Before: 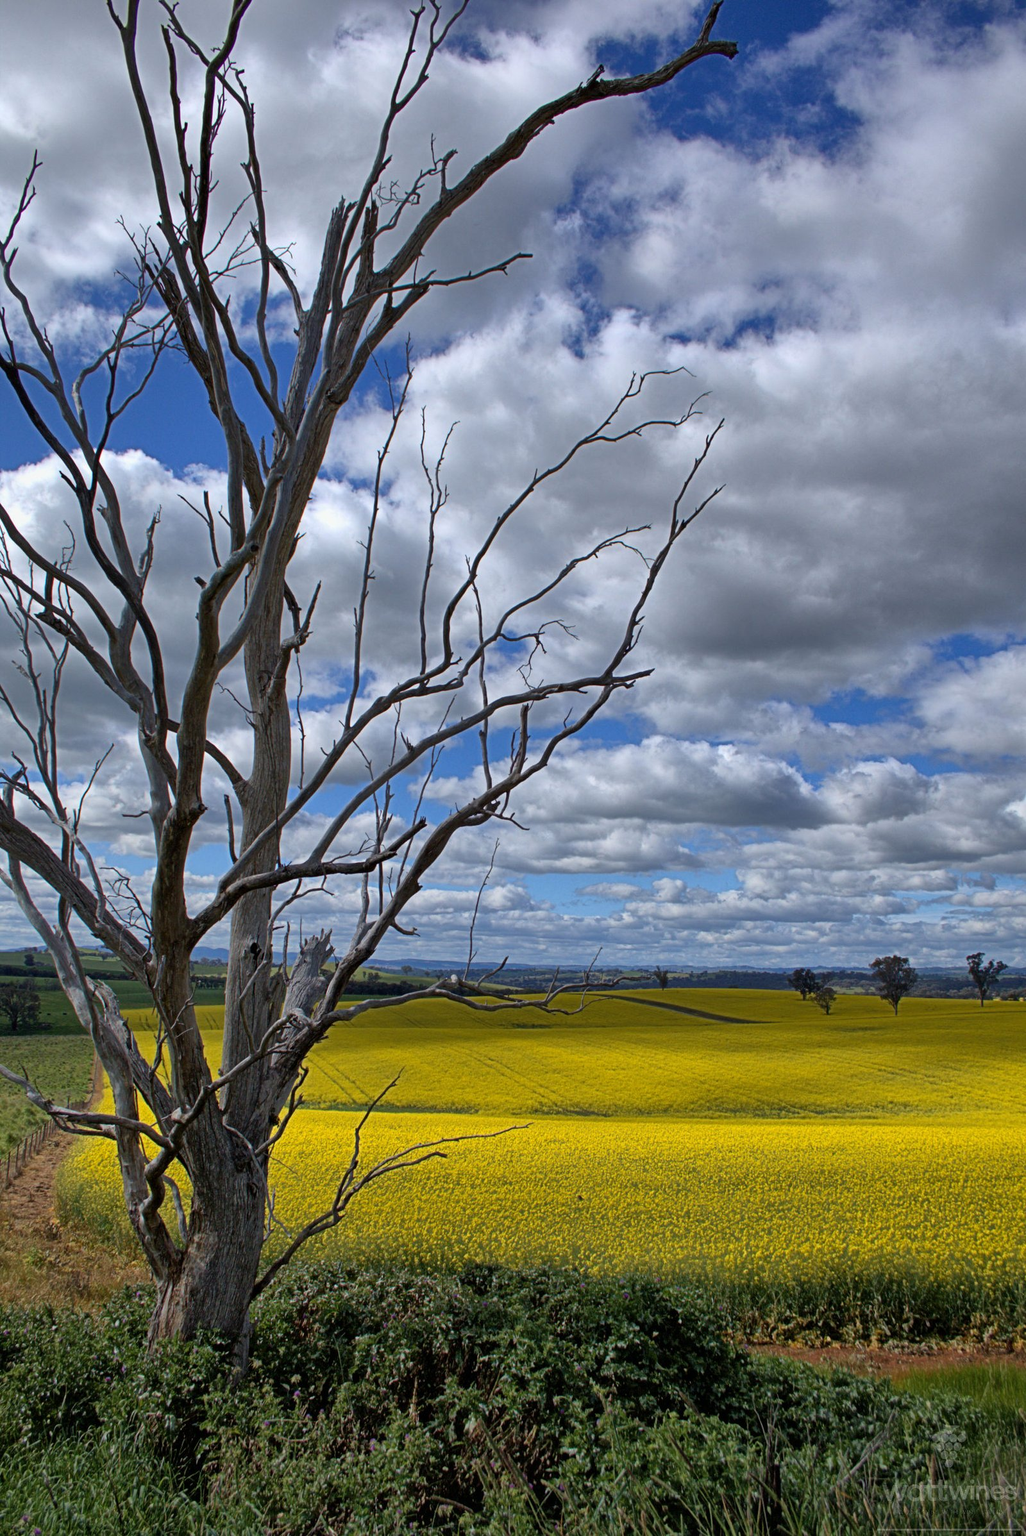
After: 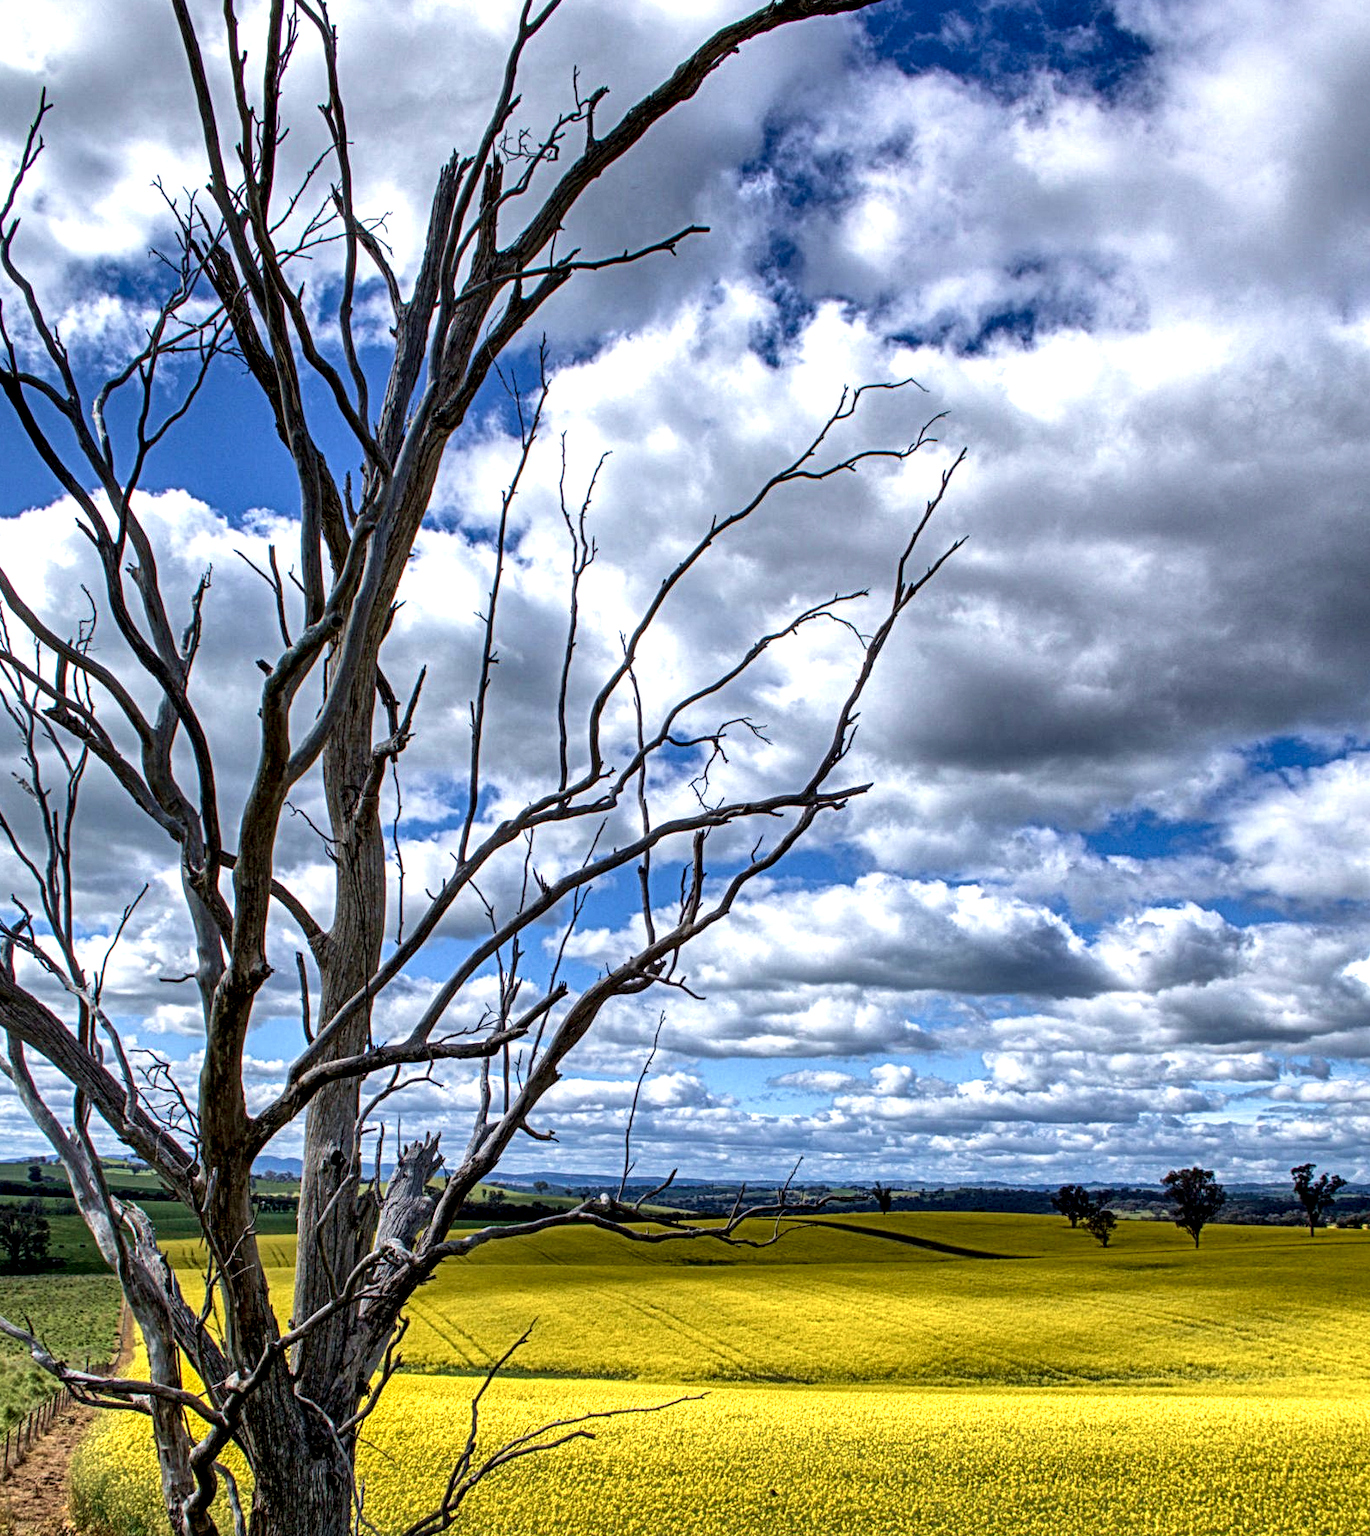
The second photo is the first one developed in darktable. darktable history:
crop: left 0.367%, top 5.512%, bottom 19.882%
exposure: exposure 0.609 EV, compensate exposure bias true, compensate highlight preservation false
local contrast: highlights 19%, detail 188%
velvia: on, module defaults
